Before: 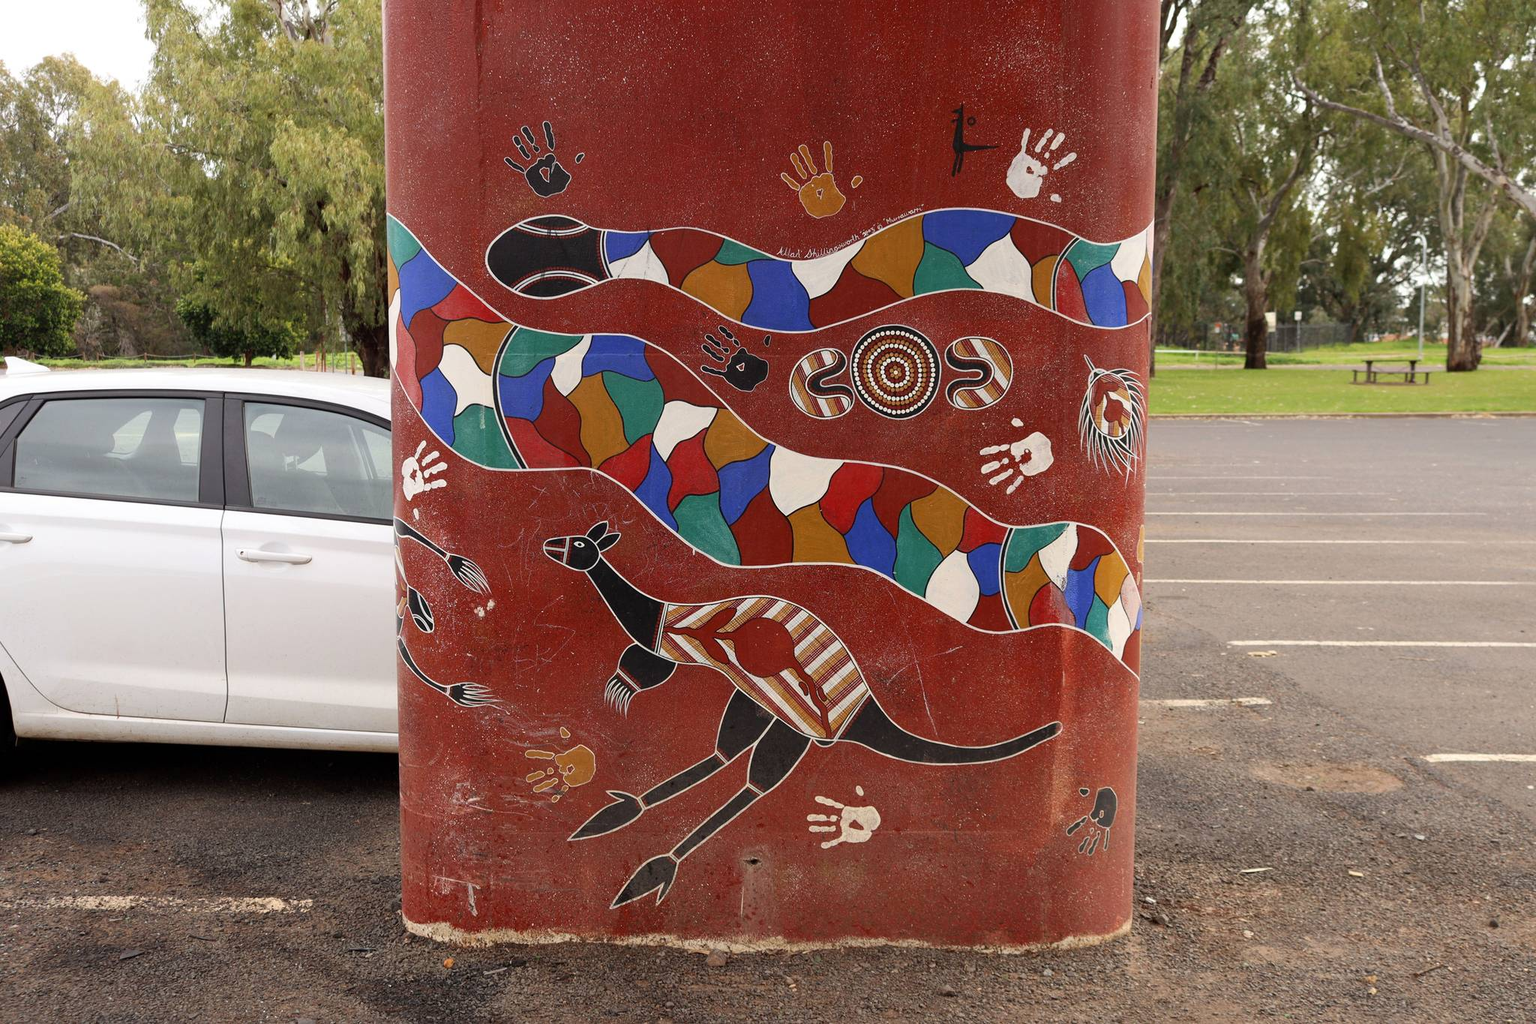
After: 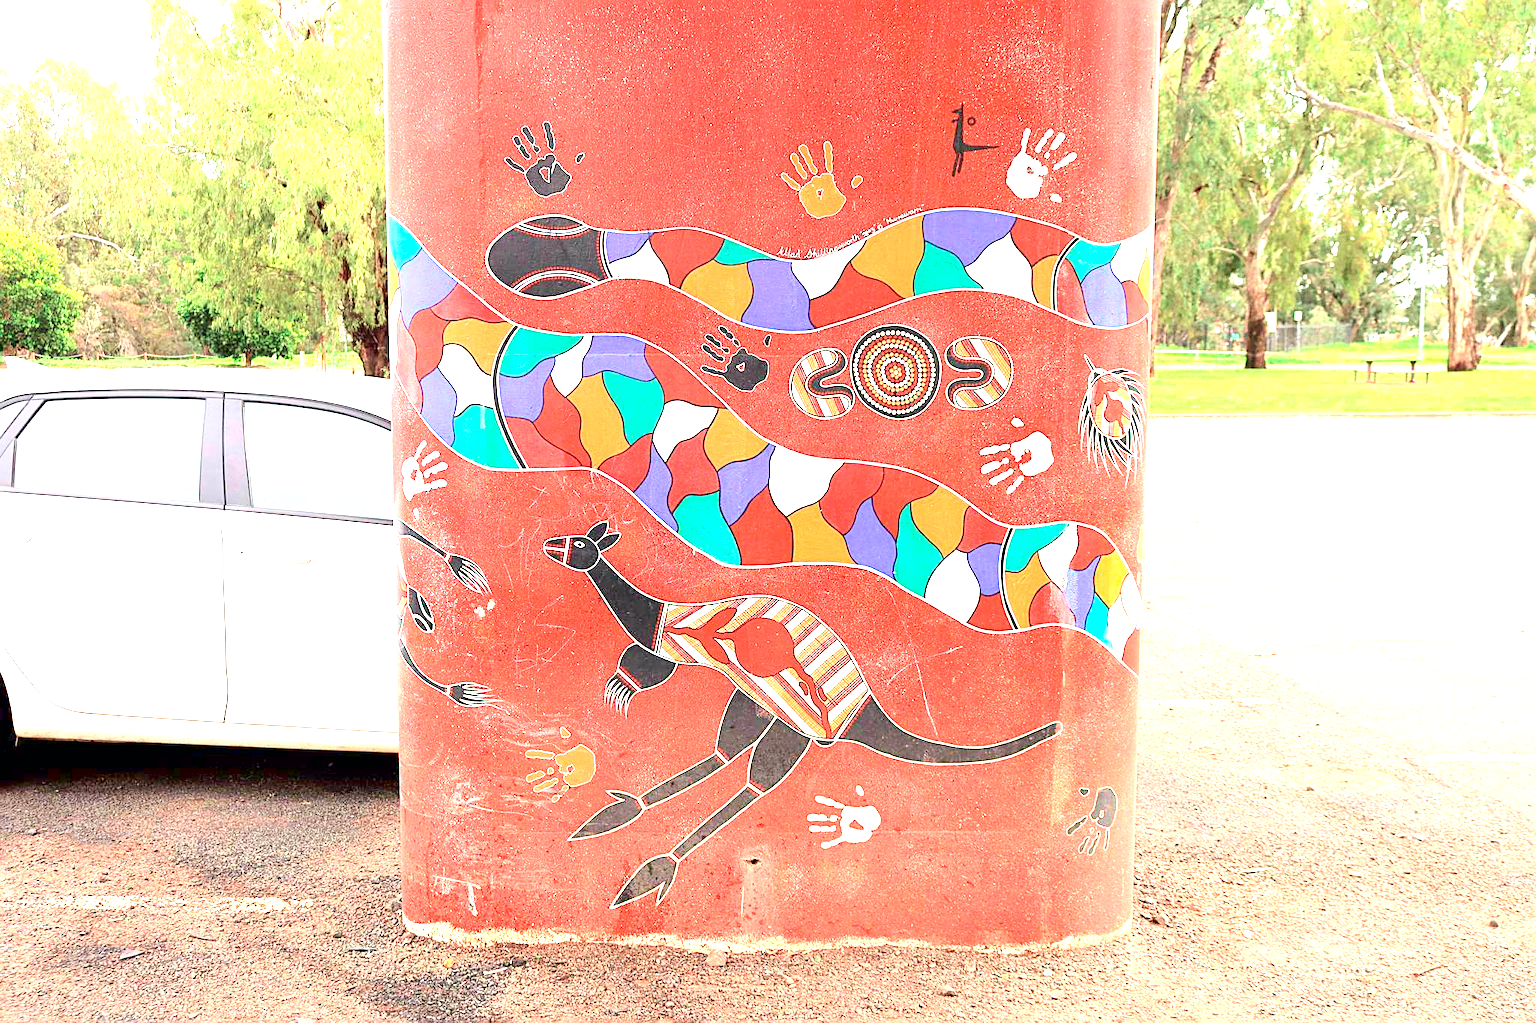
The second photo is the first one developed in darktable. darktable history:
exposure: black level correction 0.001, exposure 2.607 EV, compensate exposure bias true, compensate highlight preservation false
tone curve: curves: ch0 [(0, 0) (0.051, 0.027) (0.096, 0.071) (0.219, 0.248) (0.428, 0.52) (0.596, 0.713) (0.727, 0.823) (0.859, 0.924) (1, 1)]; ch1 [(0, 0) (0.1, 0.038) (0.318, 0.221) (0.413, 0.325) (0.454, 0.41) (0.493, 0.478) (0.503, 0.501) (0.516, 0.515) (0.548, 0.575) (0.561, 0.596) (0.594, 0.647) (0.666, 0.701) (1, 1)]; ch2 [(0, 0) (0.453, 0.44) (0.479, 0.476) (0.504, 0.5) (0.52, 0.526) (0.557, 0.585) (0.583, 0.608) (0.824, 0.815) (1, 1)], color space Lab, independent channels, preserve colors none
sharpen: on, module defaults
